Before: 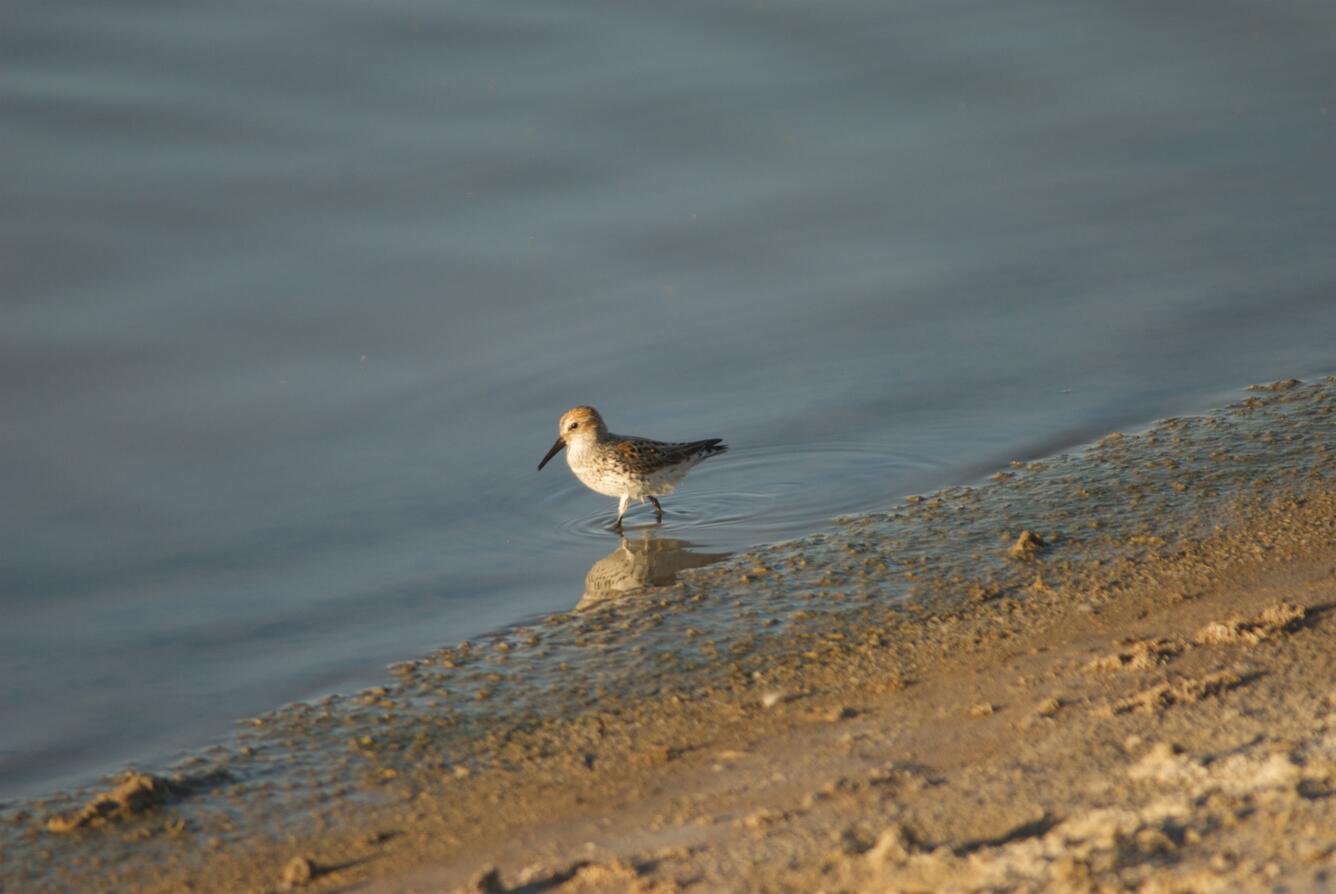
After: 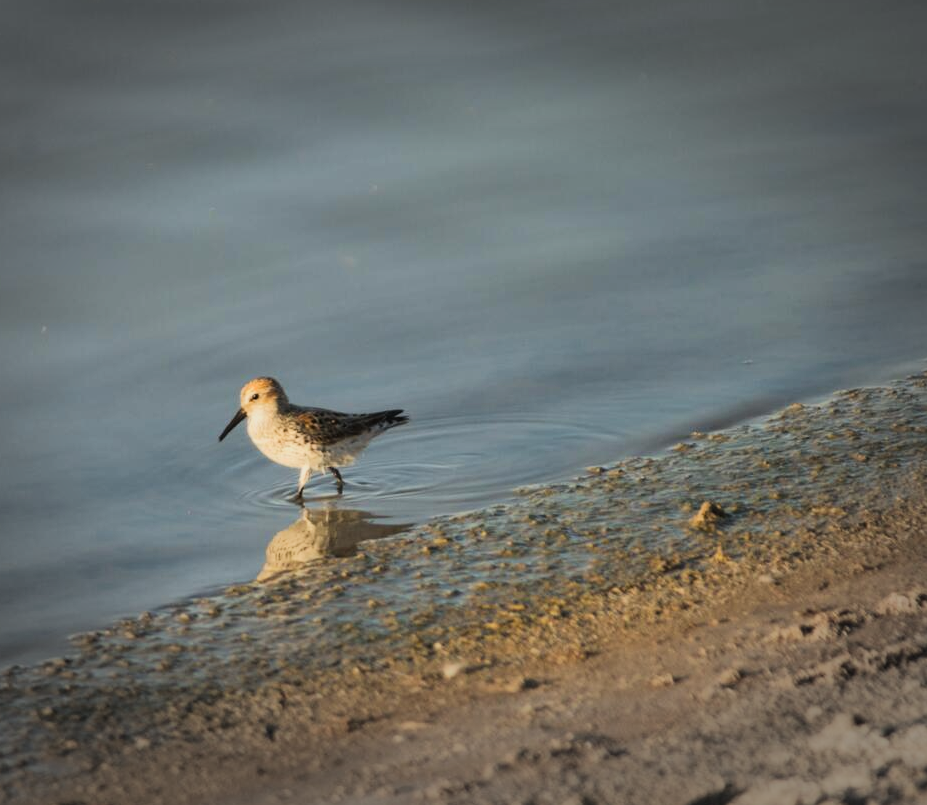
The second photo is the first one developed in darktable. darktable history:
vignetting: fall-off start 78.88%, brightness -0.534, saturation -0.518, center (-0.032, -0.038), width/height ratio 1.329
crop and rotate: left 23.885%, top 3.278%, right 6.662%, bottom 6.581%
tone curve: curves: ch0 [(0, 0.017) (0.091, 0.046) (0.298, 0.287) (0.439, 0.482) (0.64, 0.729) (0.785, 0.817) (0.995, 0.917)]; ch1 [(0, 0) (0.384, 0.365) (0.463, 0.447) (0.486, 0.474) (0.503, 0.497) (0.526, 0.52) (0.555, 0.564) (0.578, 0.595) (0.638, 0.644) (0.766, 0.773) (1, 1)]; ch2 [(0, 0) (0.374, 0.344) (0.449, 0.434) (0.501, 0.501) (0.528, 0.519) (0.569, 0.589) (0.61, 0.646) (0.666, 0.688) (1, 1)], color space Lab, linked channels, preserve colors none
